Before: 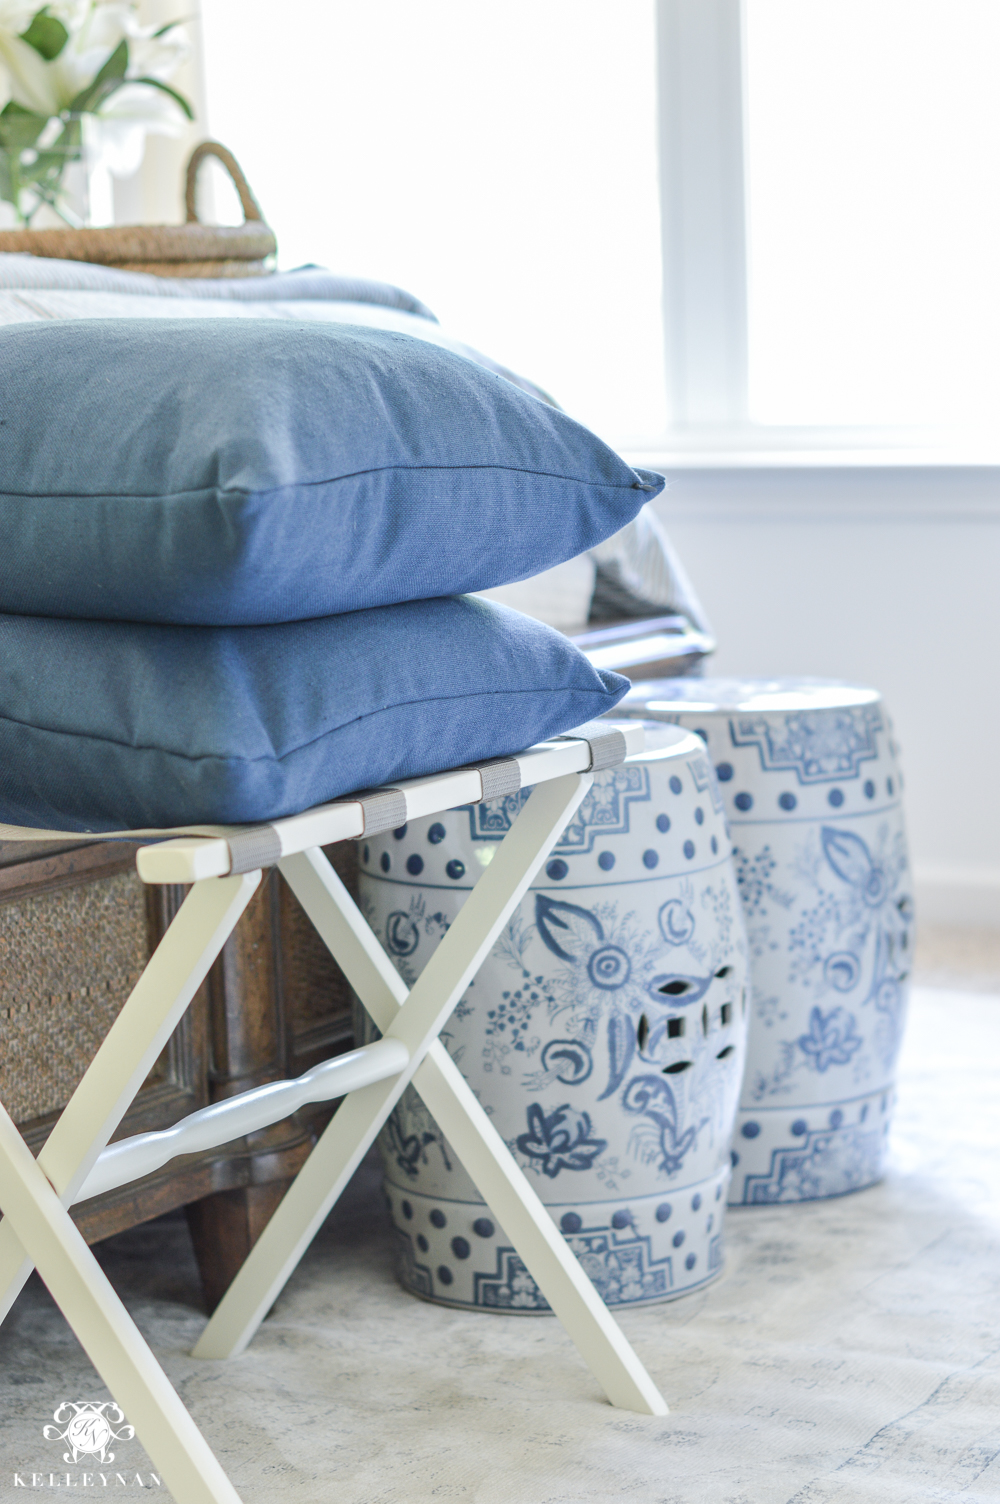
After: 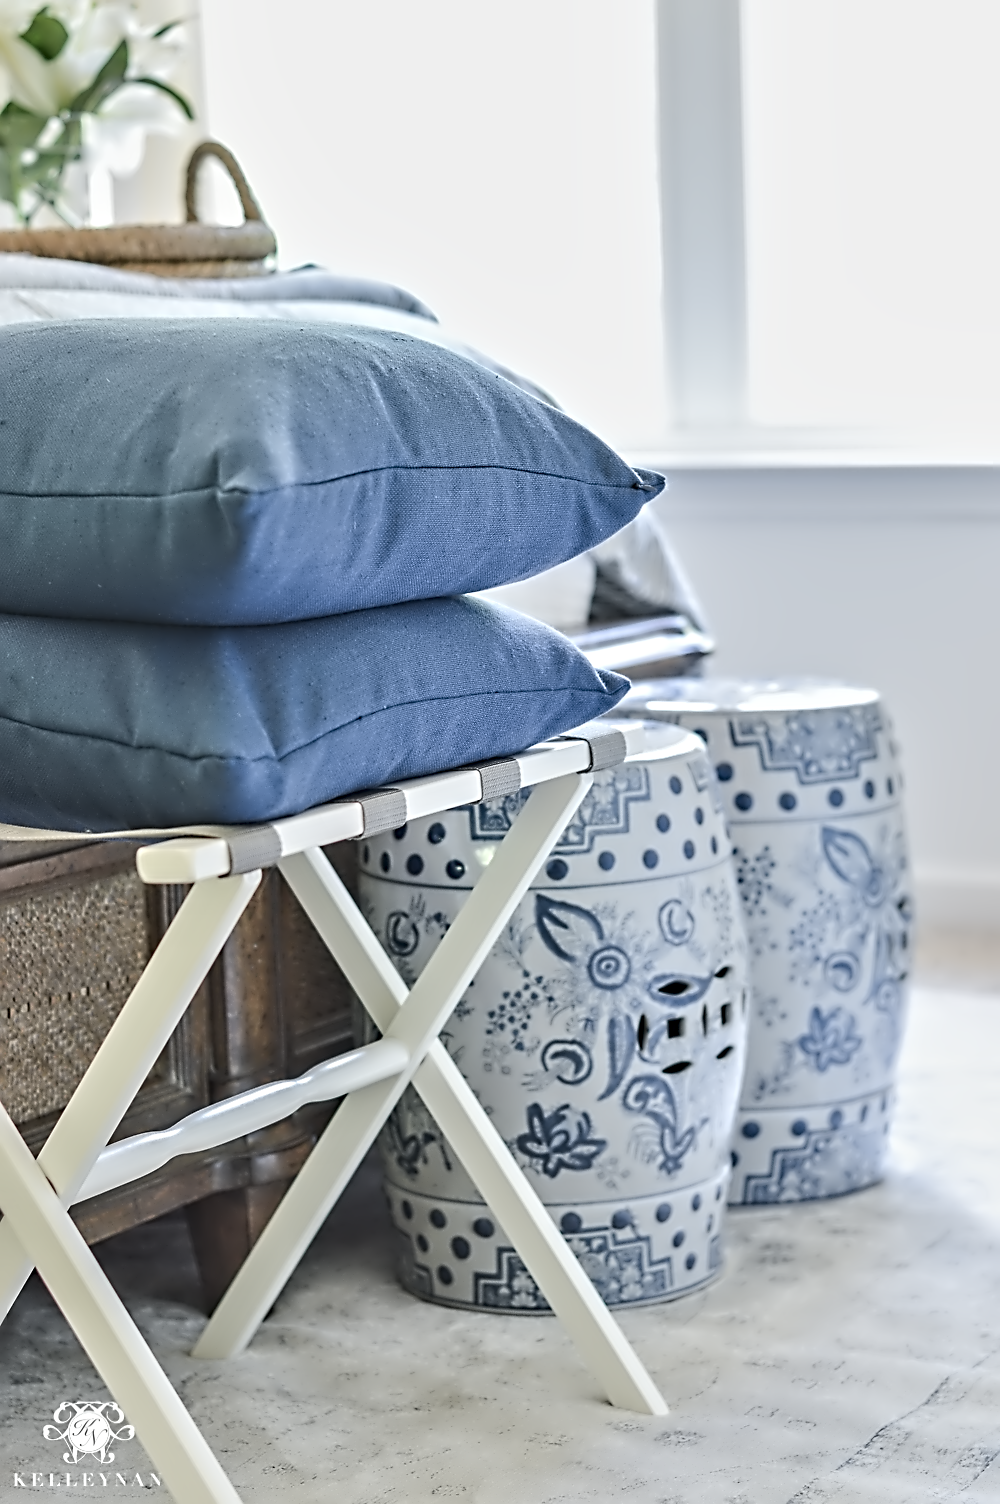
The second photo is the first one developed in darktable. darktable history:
exposure: black level correction -0.014, exposure -0.193 EV, compensate highlight preservation false
sharpen: radius 2.543, amount 0.636
contrast equalizer: octaves 7, y [[0.5, 0.542, 0.583, 0.625, 0.667, 0.708], [0.5 ×6], [0.5 ×6], [0, 0.033, 0.067, 0.1, 0.133, 0.167], [0, 0.05, 0.1, 0.15, 0.2, 0.25]]
